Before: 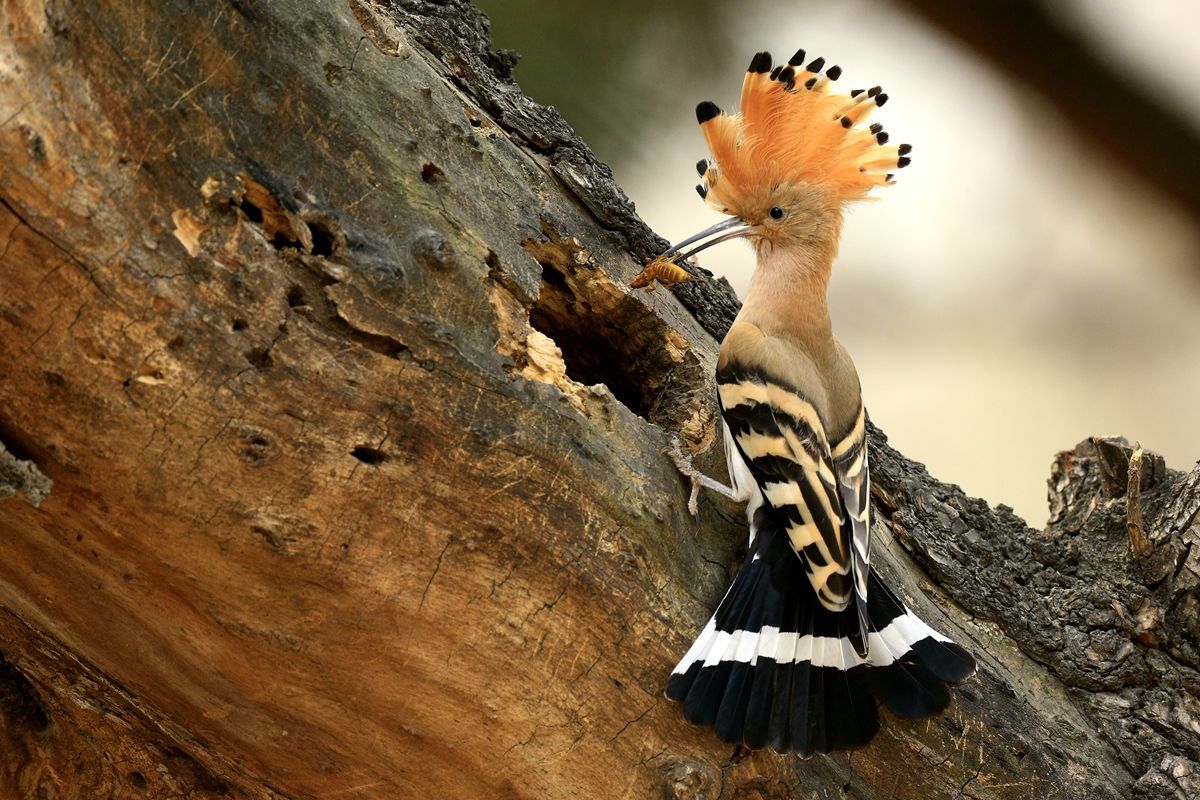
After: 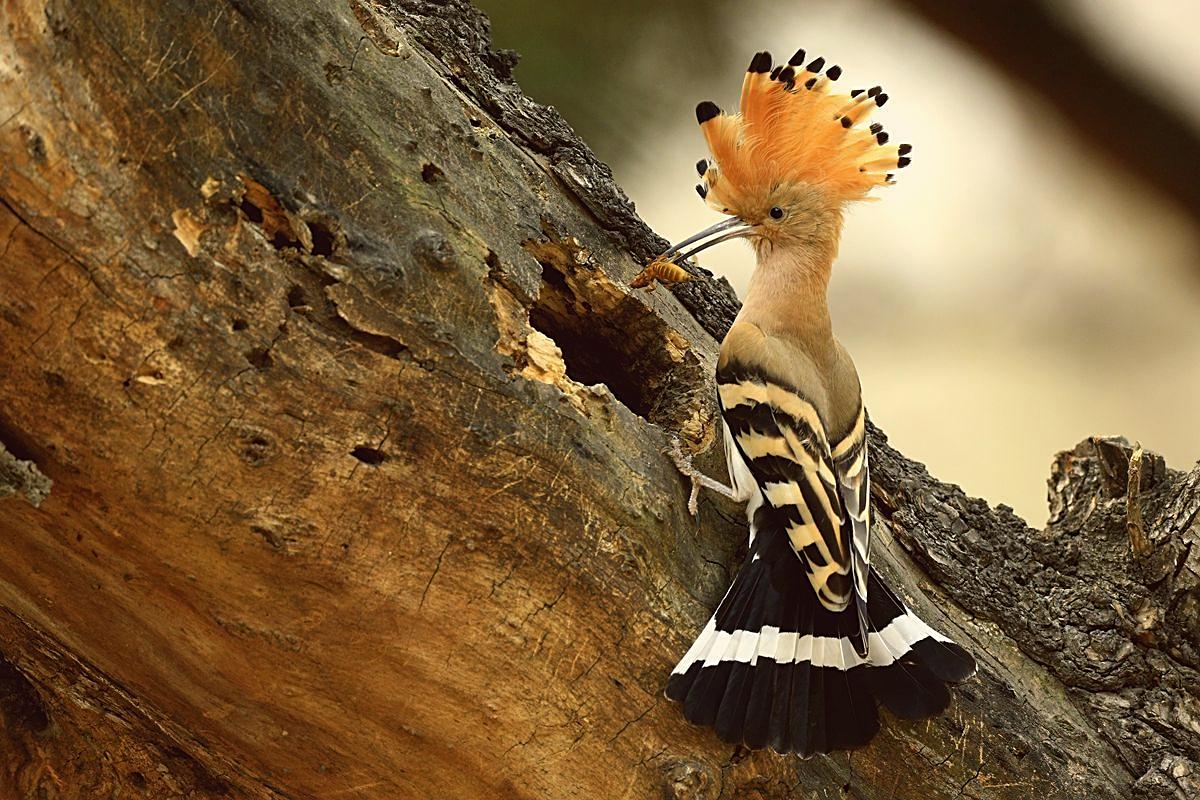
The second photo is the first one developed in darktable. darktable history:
color balance: lift [1.005, 1.002, 0.998, 0.998], gamma [1, 1.021, 1.02, 0.979], gain [0.923, 1.066, 1.056, 0.934]
sharpen: on, module defaults
